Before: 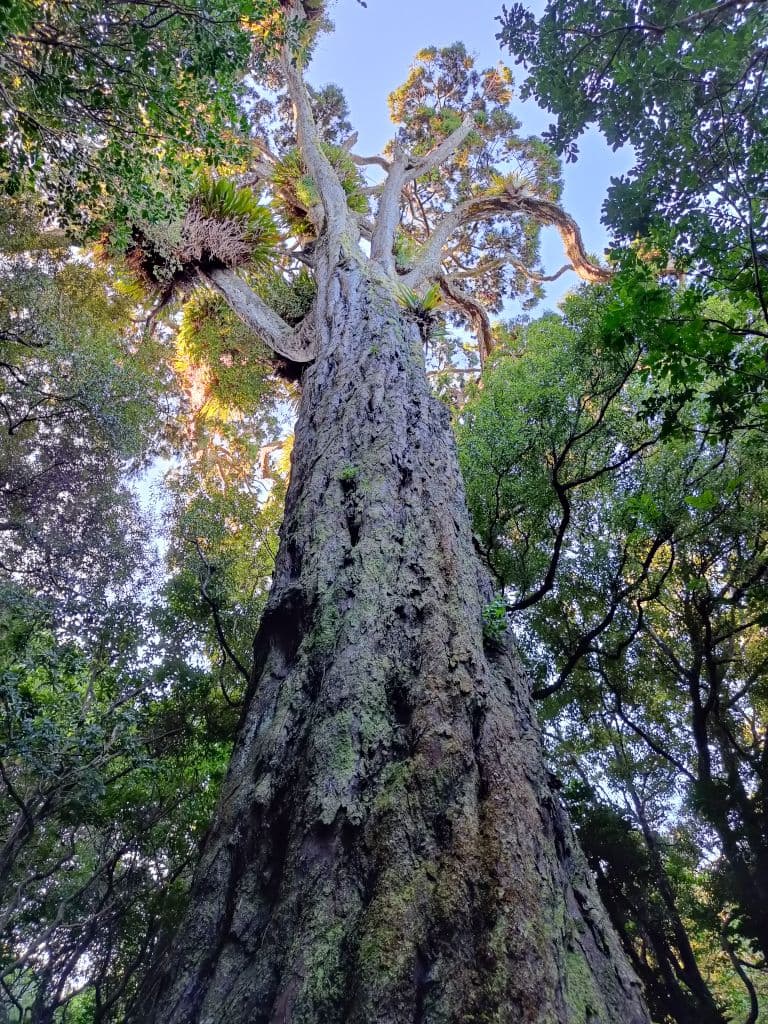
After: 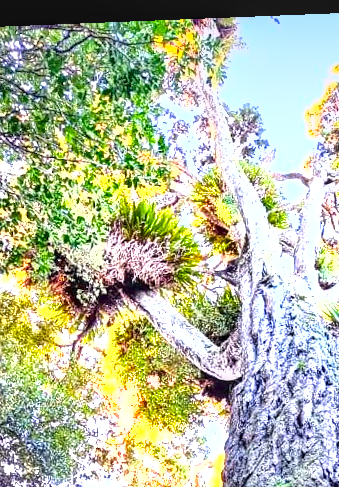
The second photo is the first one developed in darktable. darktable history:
rotate and perspective: rotation -2.29°, automatic cropping off
crop and rotate: left 10.817%, top 0.062%, right 47.194%, bottom 53.626%
exposure: black level correction 0, exposure 1.975 EV, compensate exposure bias true, compensate highlight preservation false
contrast brightness saturation: contrast -0.08, brightness -0.04, saturation -0.11
shadows and highlights: low approximation 0.01, soften with gaussian
local contrast: highlights 40%, shadows 60%, detail 136%, midtone range 0.514
color balance rgb: perceptual saturation grading › global saturation 25%, perceptual brilliance grading › mid-tones 10%, perceptual brilliance grading › shadows 15%, global vibrance 20%
